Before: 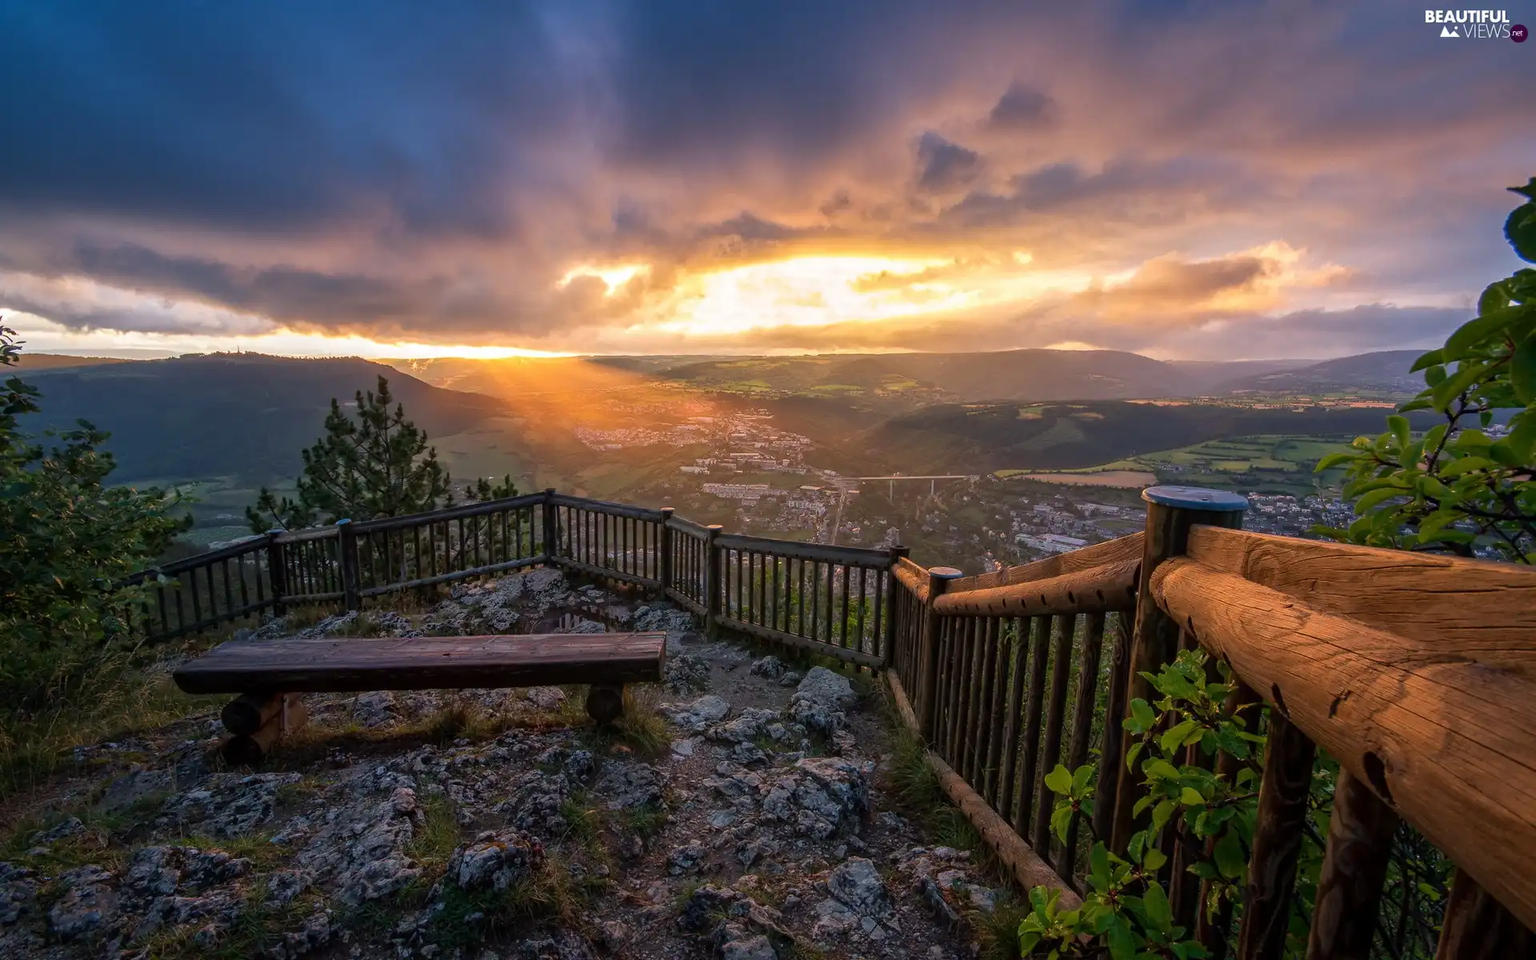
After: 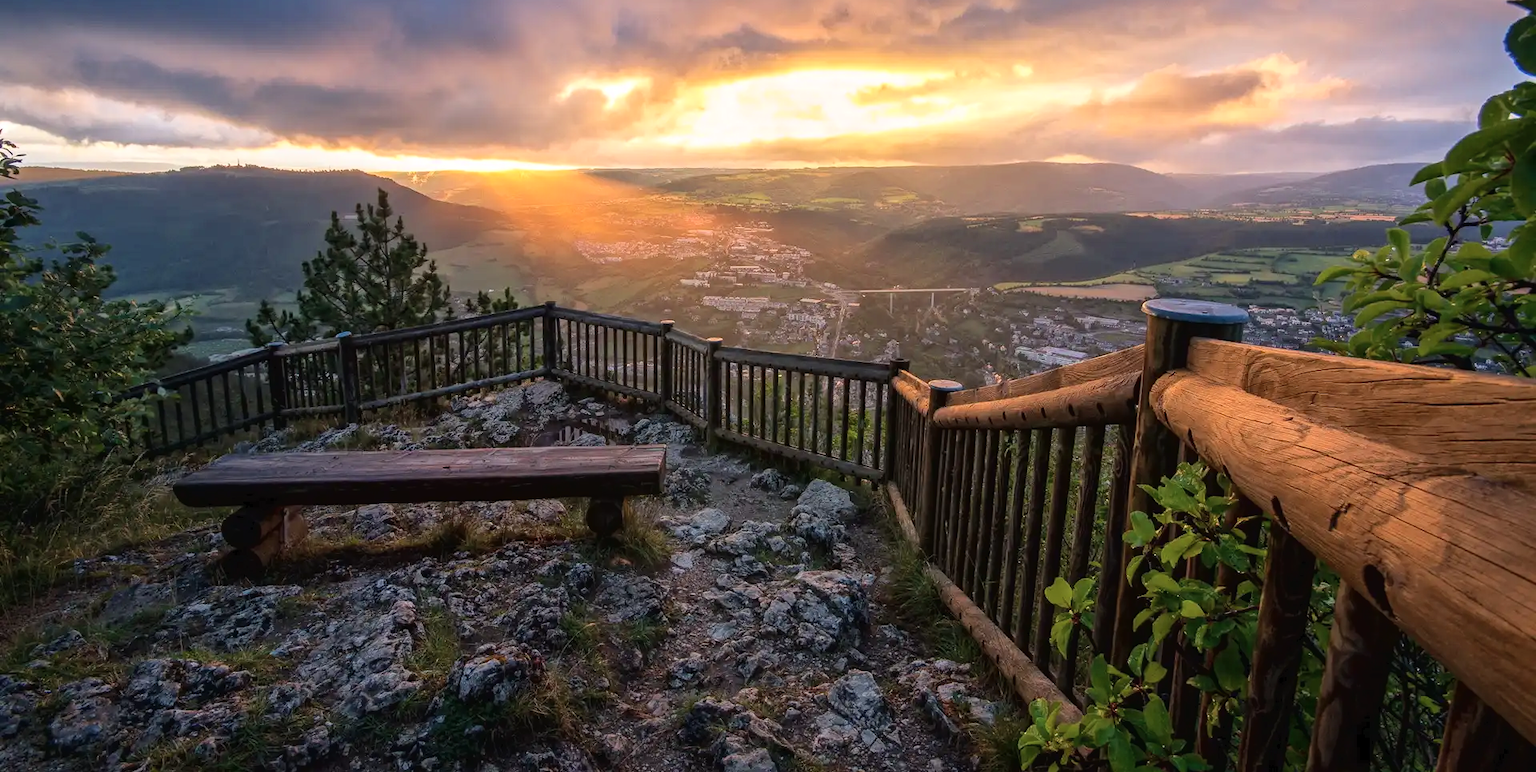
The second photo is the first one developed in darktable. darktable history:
tone curve: curves: ch0 [(0, 0) (0.003, 0.023) (0.011, 0.025) (0.025, 0.029) (0.044, 0.047) (0.069, 0.079) (0.1, 0.113) (0.136, 0.152) (0.177, 0.199) (0.224, 0.26) (0.277, 0.333) (0.335, 0.404) (0.399, 0.48) (0.468, 0.559) (0.543, 0.635) (0.623, 0.713) (0.709, 0.797) (0.801, 0.879) (0.898, 0.953) (1, 1)], color space Lab, independent channels, preserve colors none
color zones: curves: ch0 [(0.25, 0.5) (0.463, 0.627) (0.484, 0.637) (0.75, 0.5)]
crop and rotate: top 19.519%
